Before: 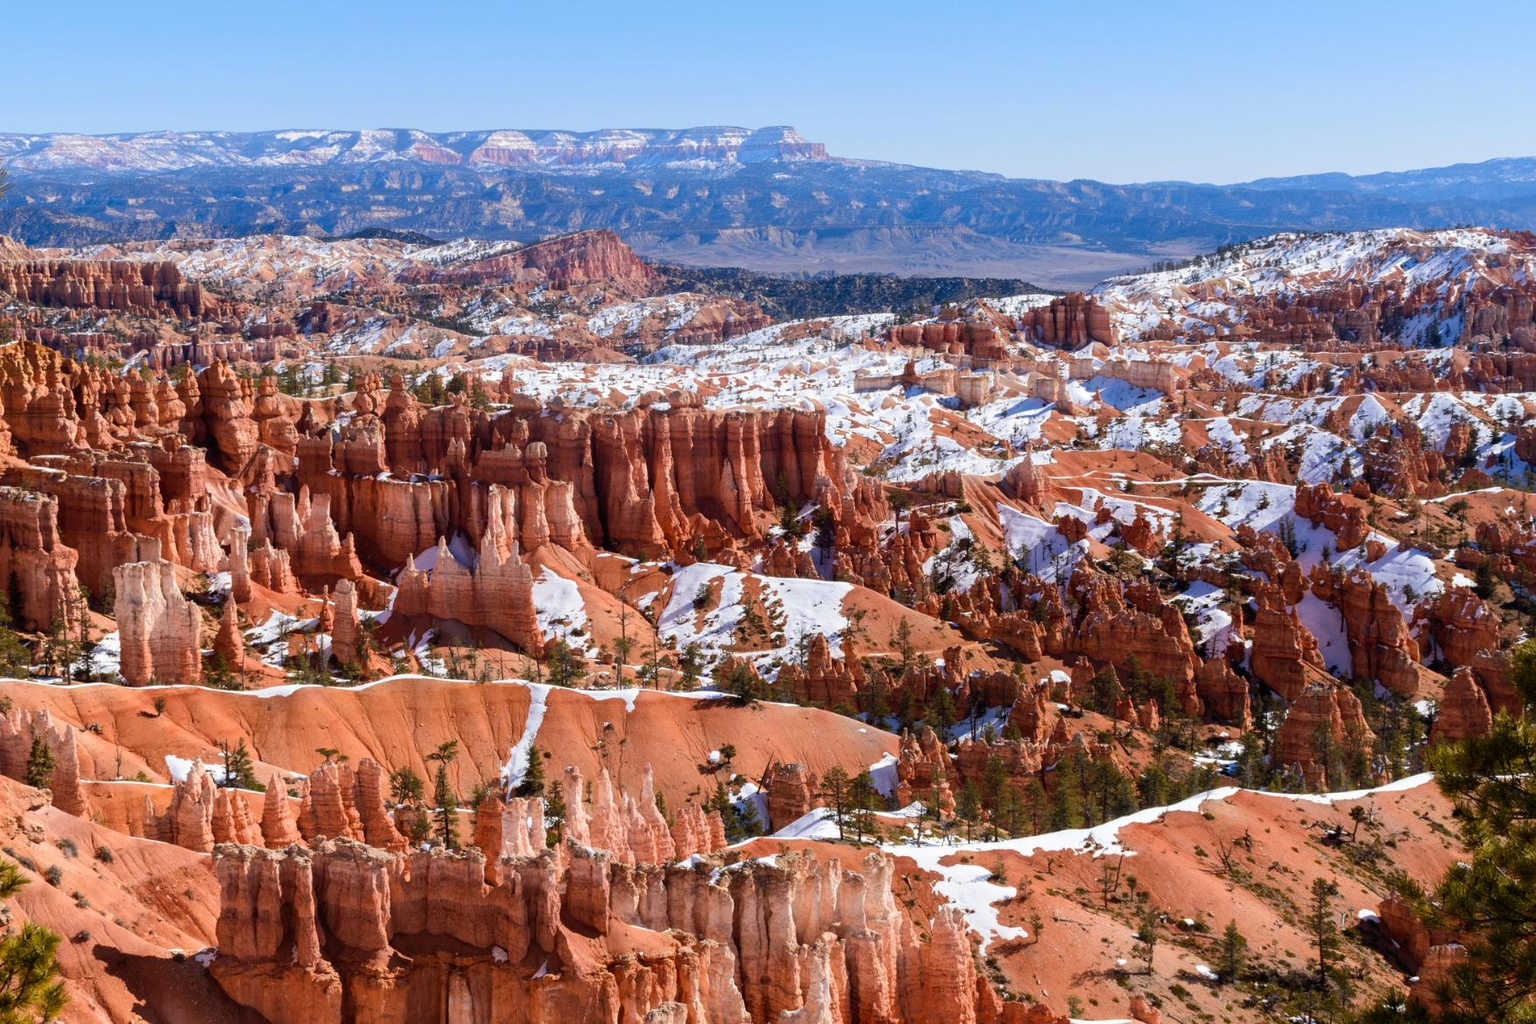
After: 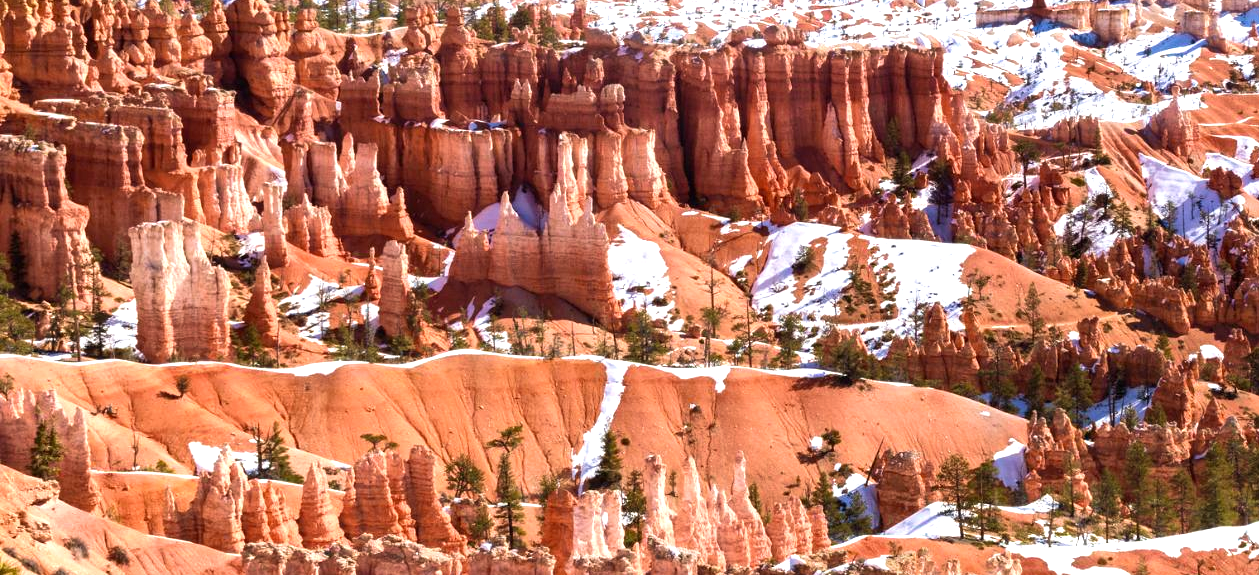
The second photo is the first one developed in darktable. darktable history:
velvia: on, module defaults
shadows and highlights: soften with gaussian
crop: top 35.992%, right 28.26%, bottom 14.814%
exposure: black level correction 0, exposure 0.697 EV, compensate highlight preservation false
